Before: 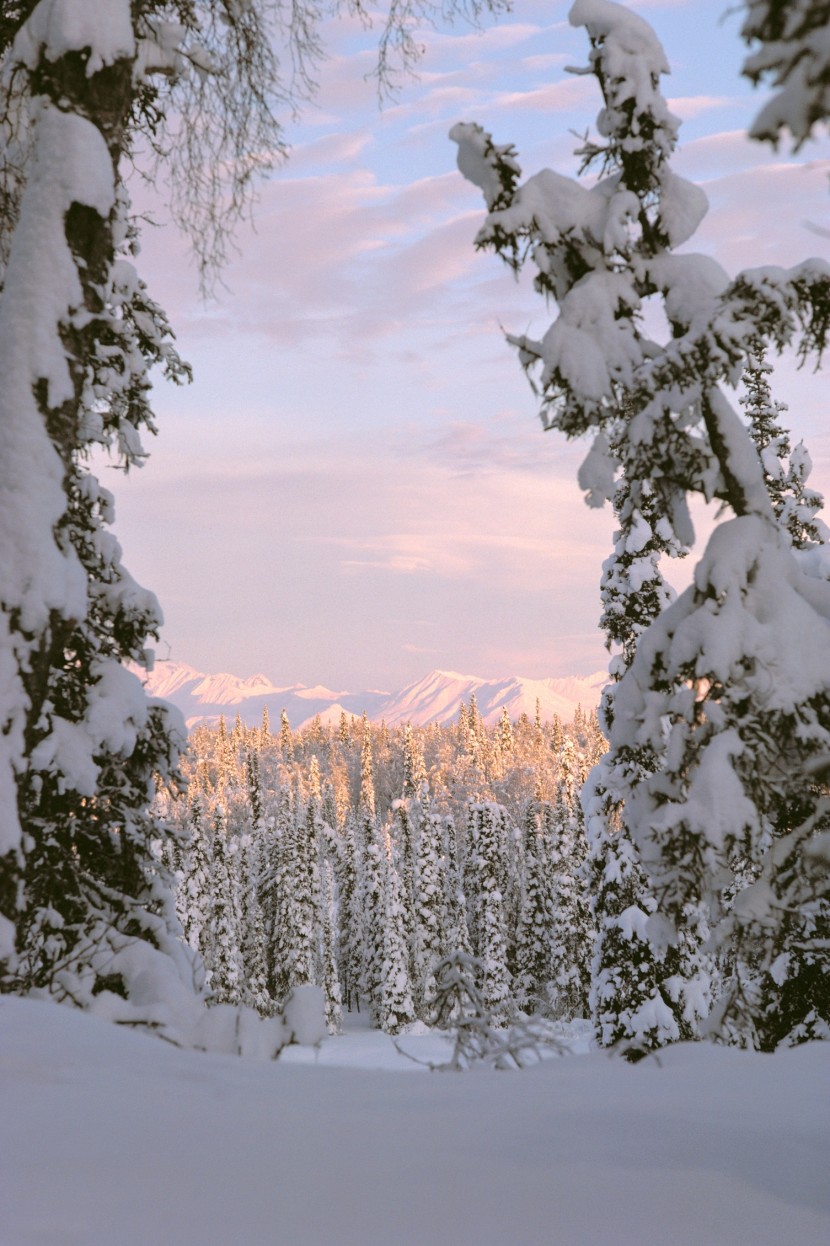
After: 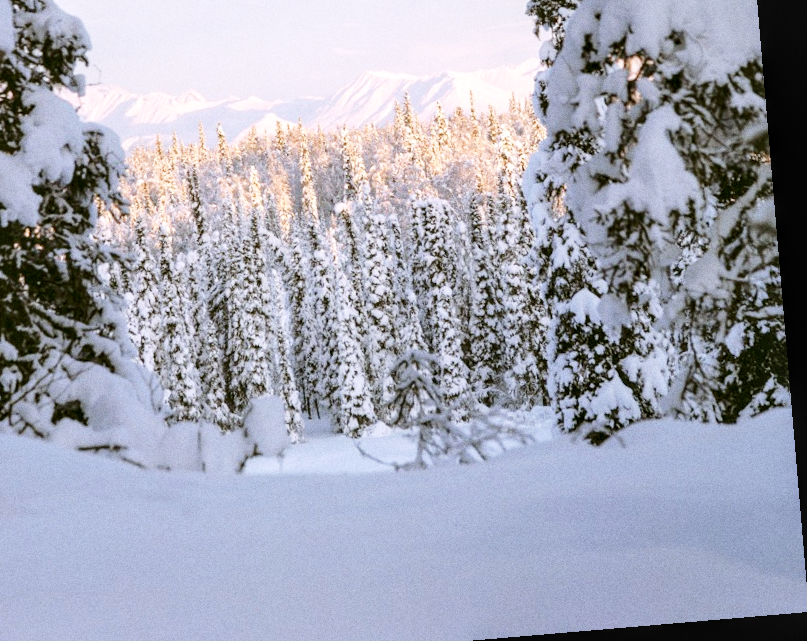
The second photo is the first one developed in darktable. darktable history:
base curve: curves: ch0 [(0, 0) (0.005, 0.002) (0.15, 0.3) (0.4, 0.7) (0.75, 0.95) (1, 1)], preserve colors none
local contrast: detail 130%
white balance: red 0.954, blue 1.079
rotate and perspective: rotation -4.86°, automatic cropping off
crop and rotate: left 13.306%, top 48.129%, bottom 2.928%
grain: coarseness 0.09 ISO
